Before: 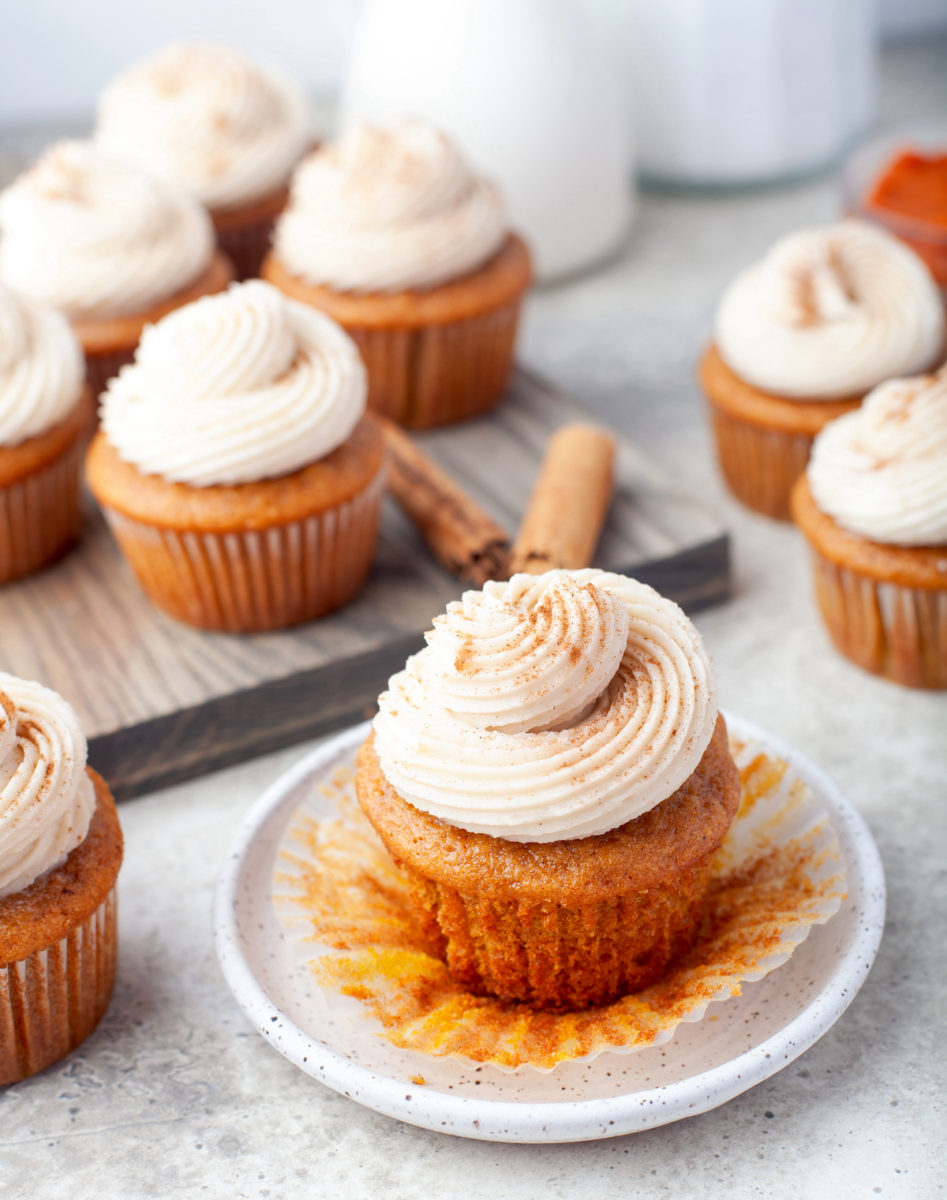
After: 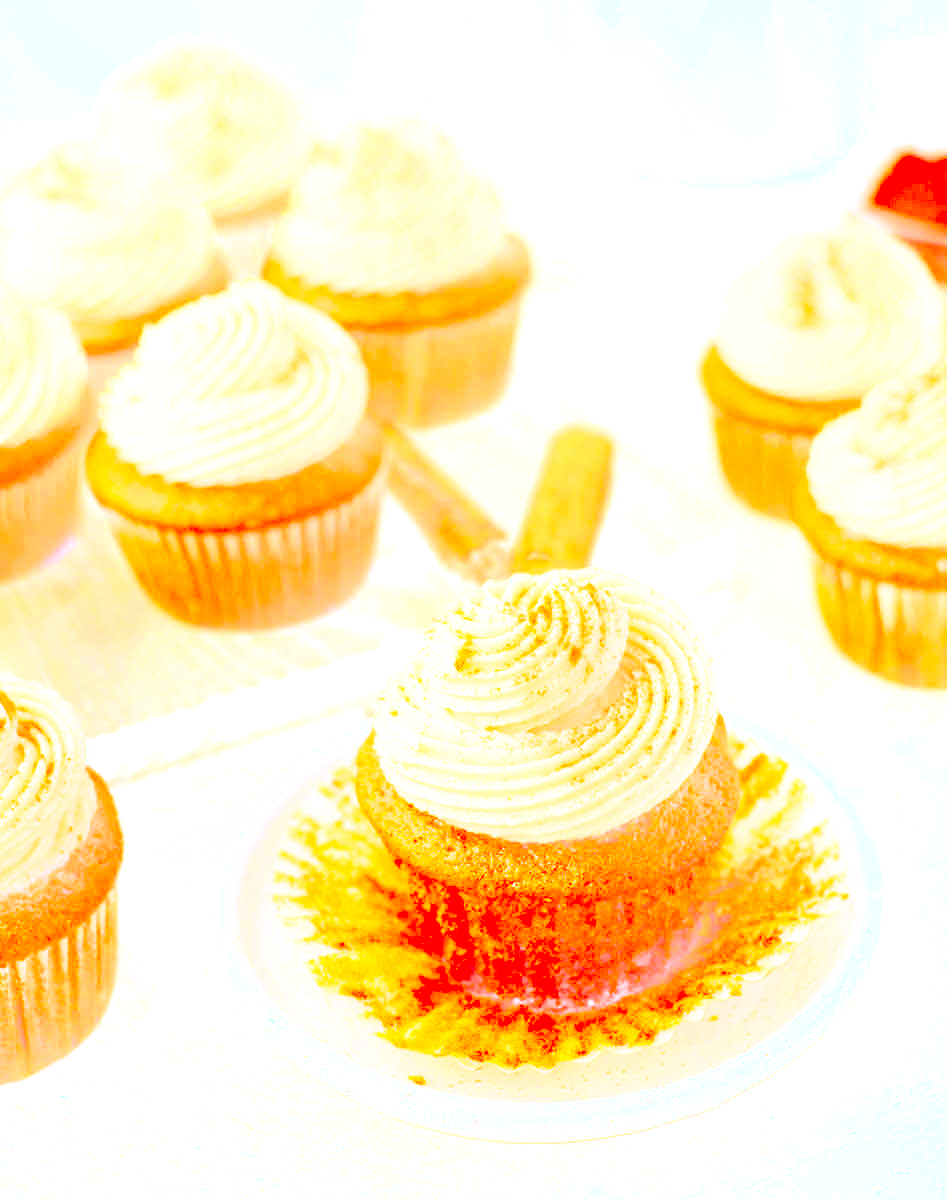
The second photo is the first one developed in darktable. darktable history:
exposure: exposure -0.153 EV, compensate highlight preservation false
color correction: saturation 3
bloom: size 70%, threshold 25%, strength 70%
